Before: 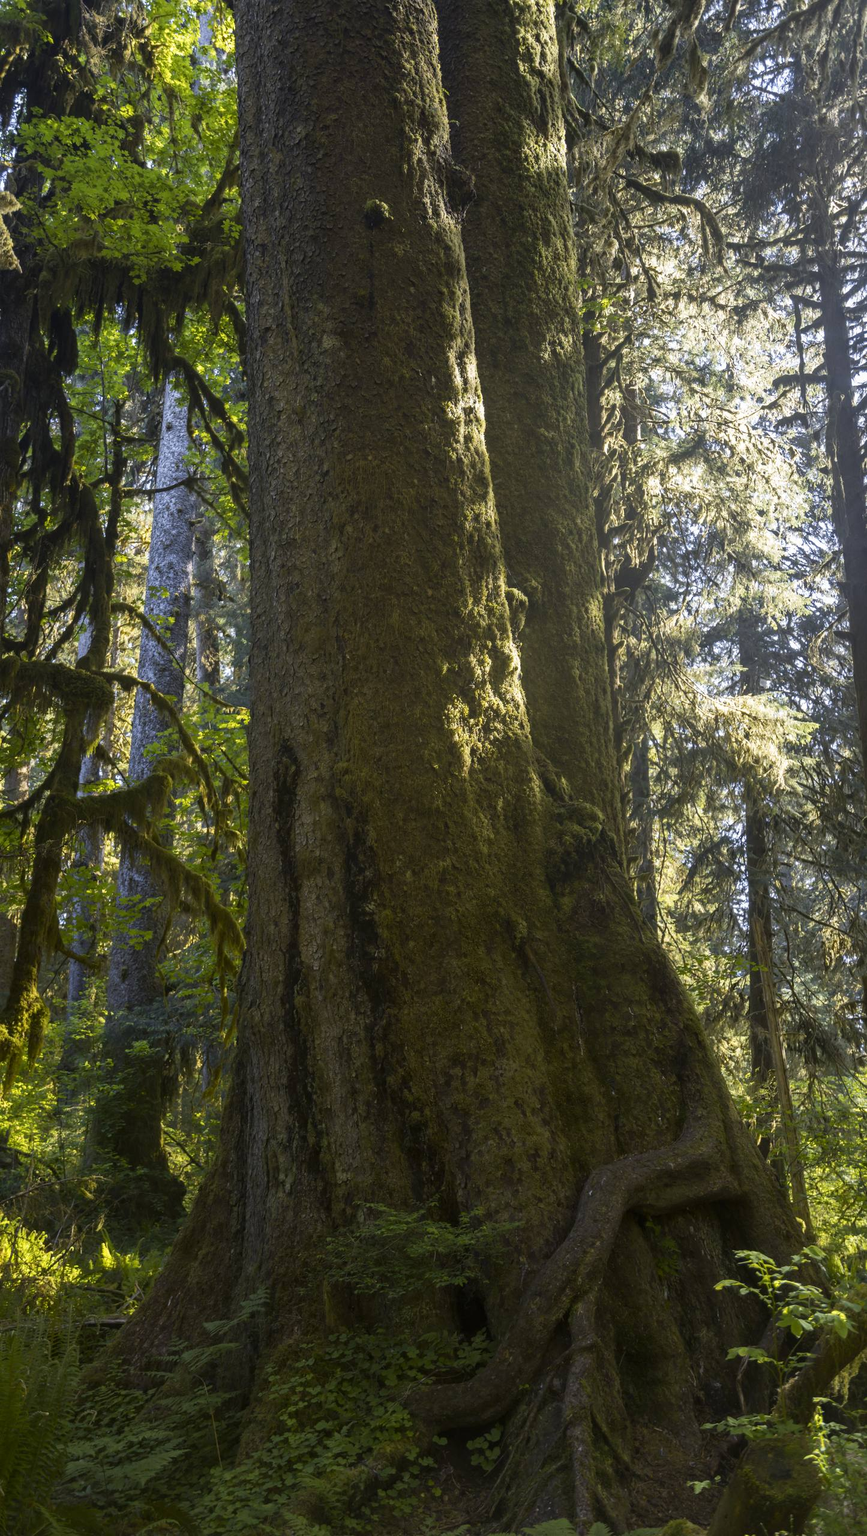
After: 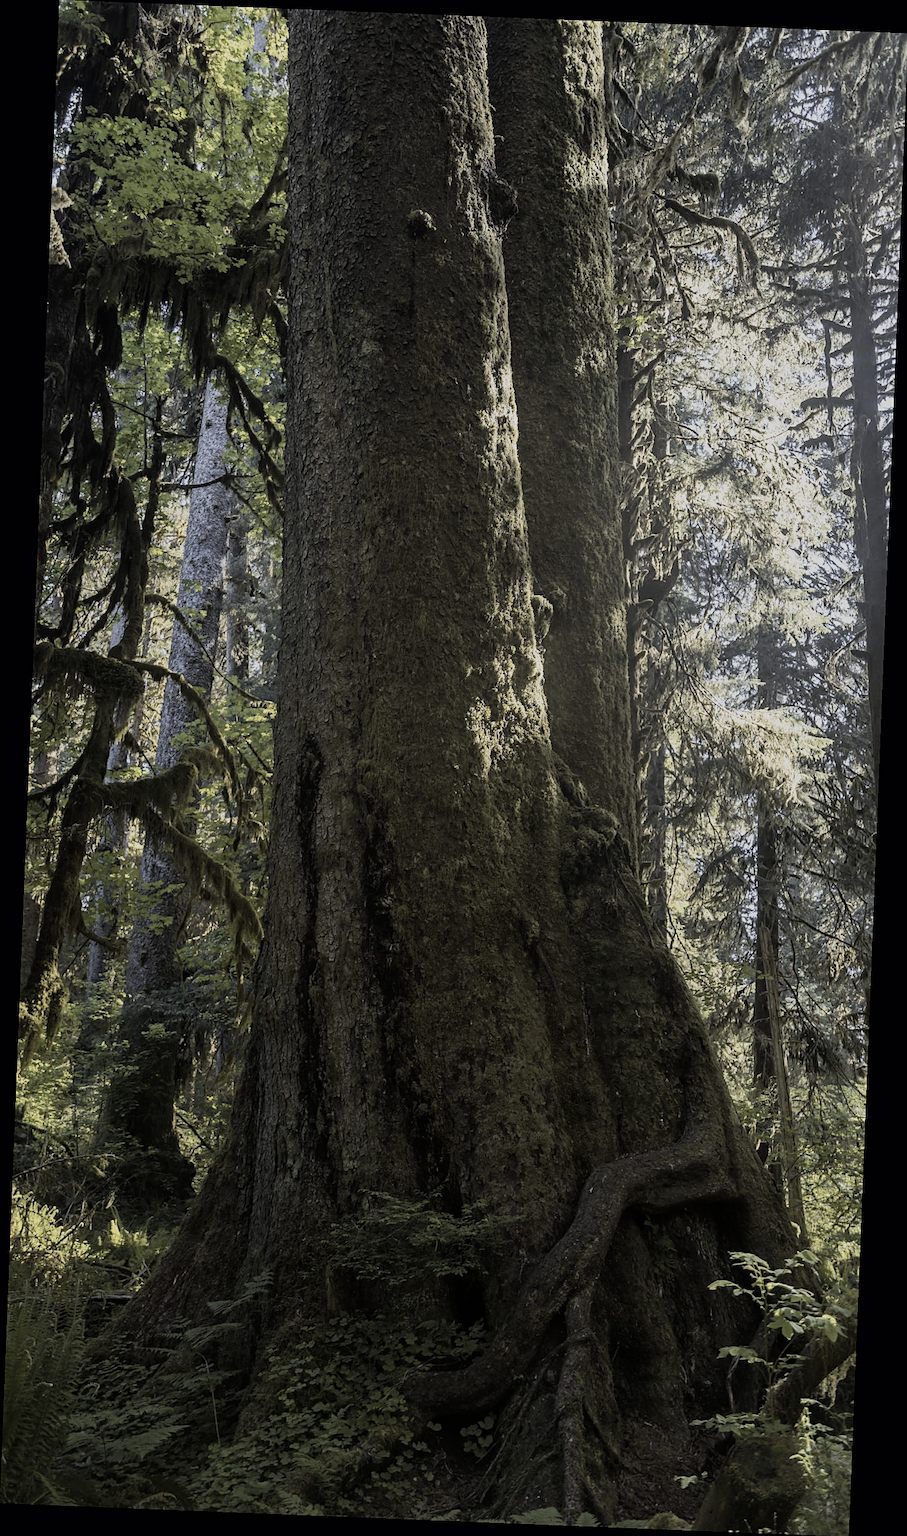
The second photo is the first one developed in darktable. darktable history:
color correction: saturation 0.5
filmic rgb: black relative exposure -7.65 EV, white relative exposure 4.56 EV, hardness 3.61, color science v6 (2022)
sharpen: on, module defaults
rotate and perspective: rotation 2.27°, automatic cropping off
